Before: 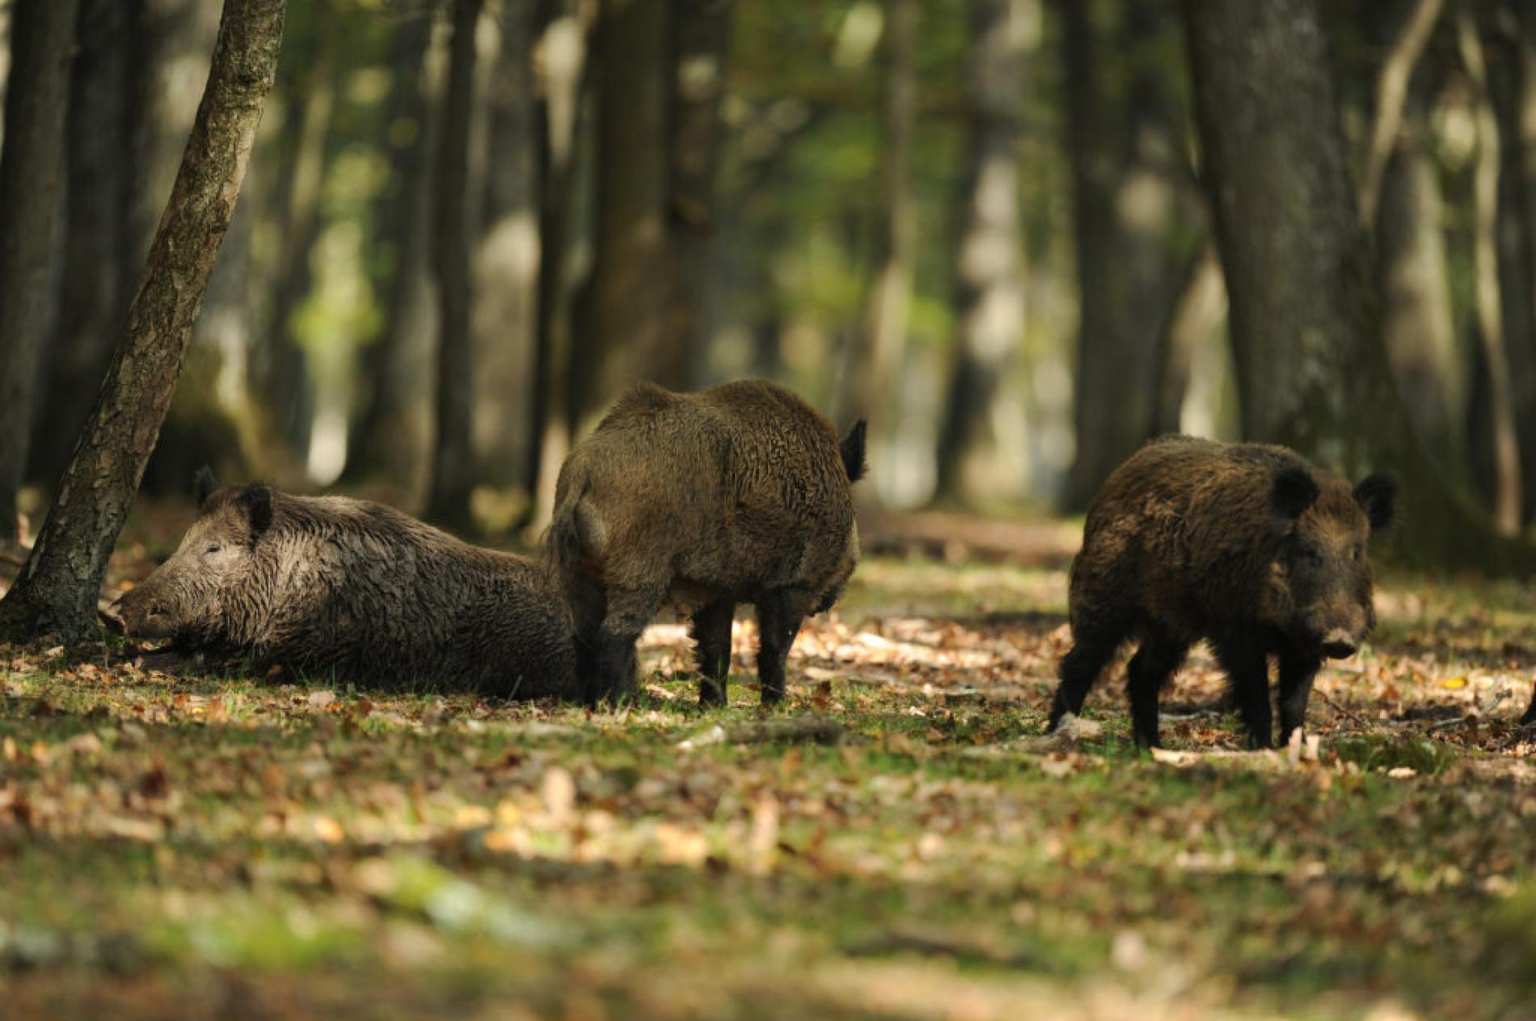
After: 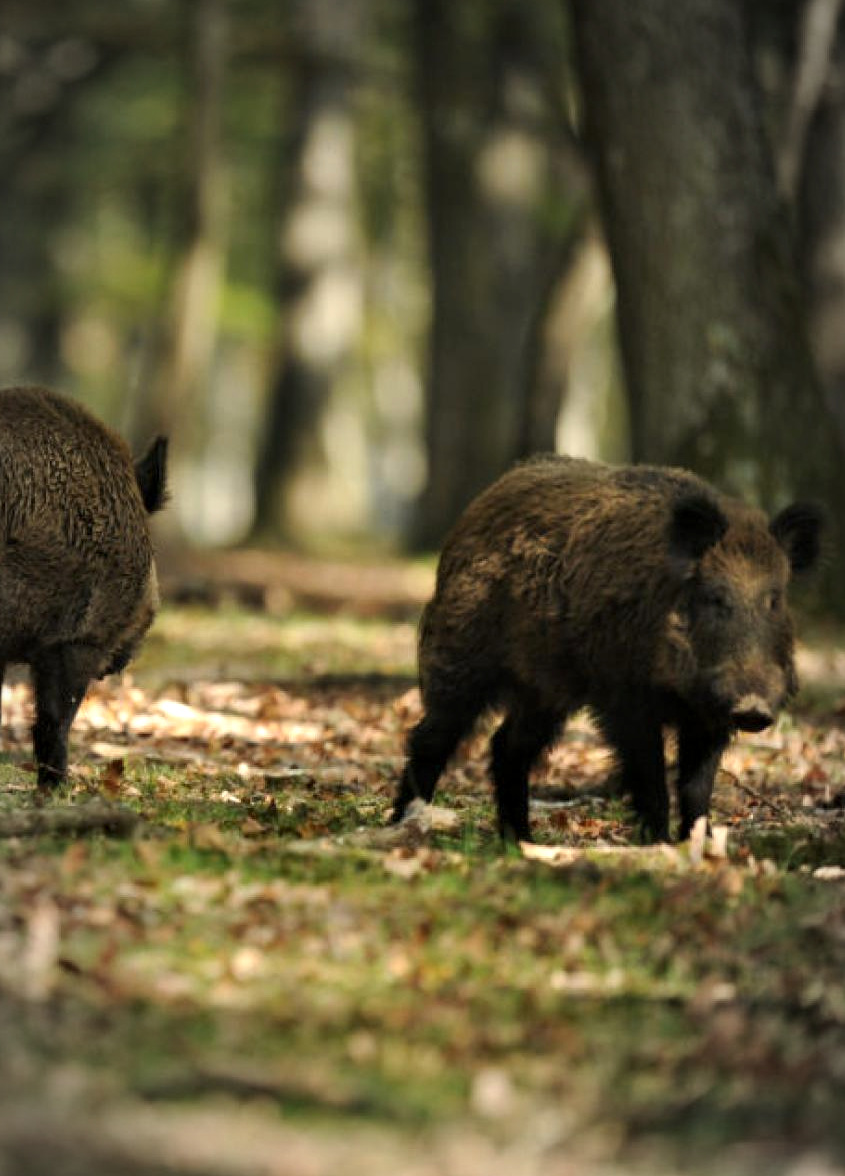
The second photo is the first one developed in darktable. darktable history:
vignetting: automatic ratio true
exposure: exposure 0.078 EV, compensate highlight preservation false
crop: left 47.628%, top 6.643%, right 7.874%
contrast equalizer: y [[0.526, 0.53, 0.532, 0.532, 0.53, 0.525], [0.5 ×6], [0.5 ×6], [0 ×6], [0 ×6]]
